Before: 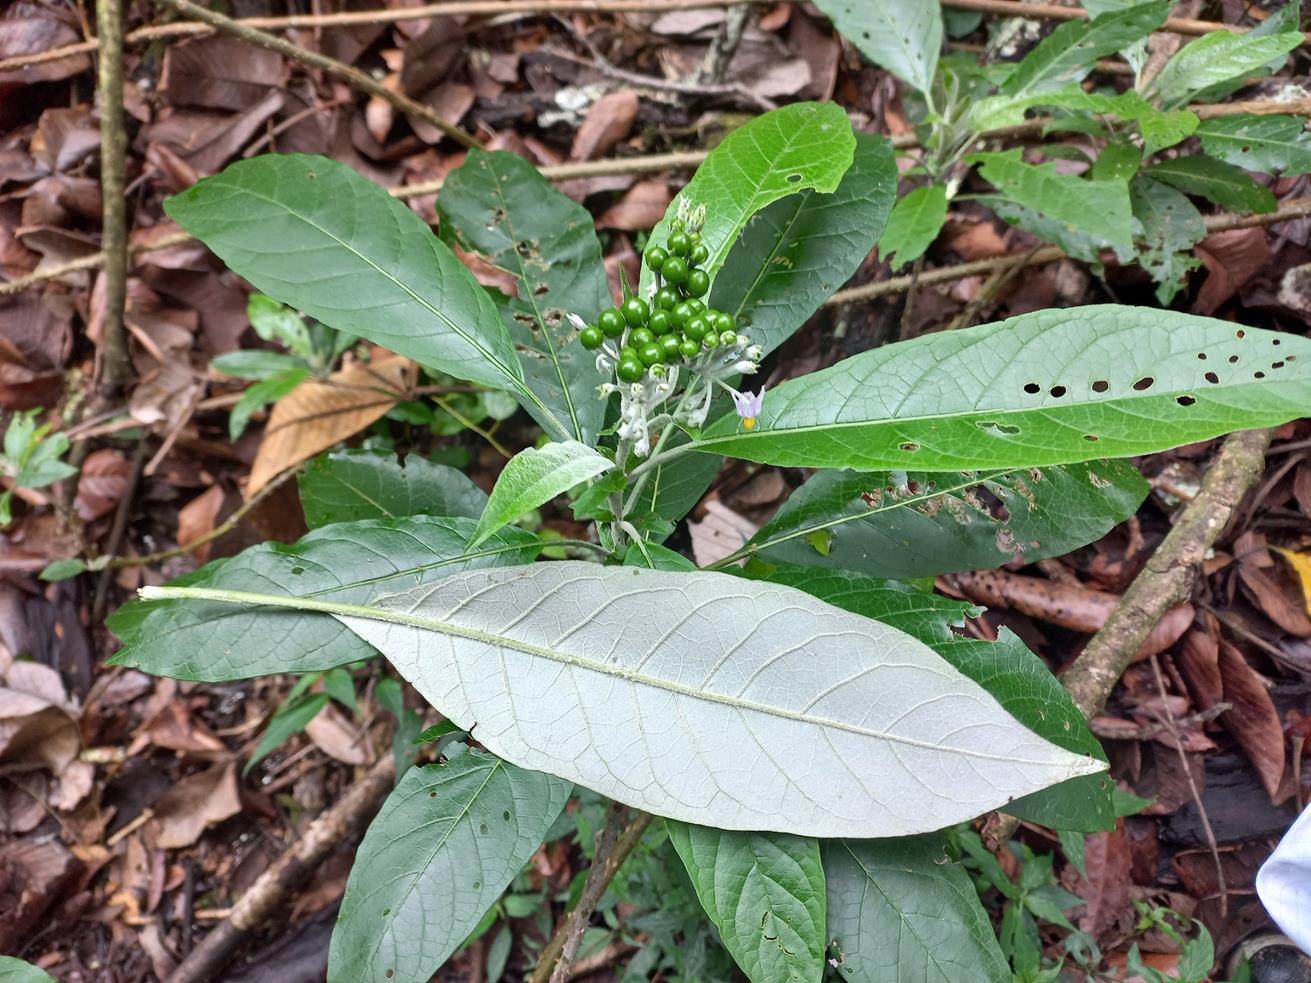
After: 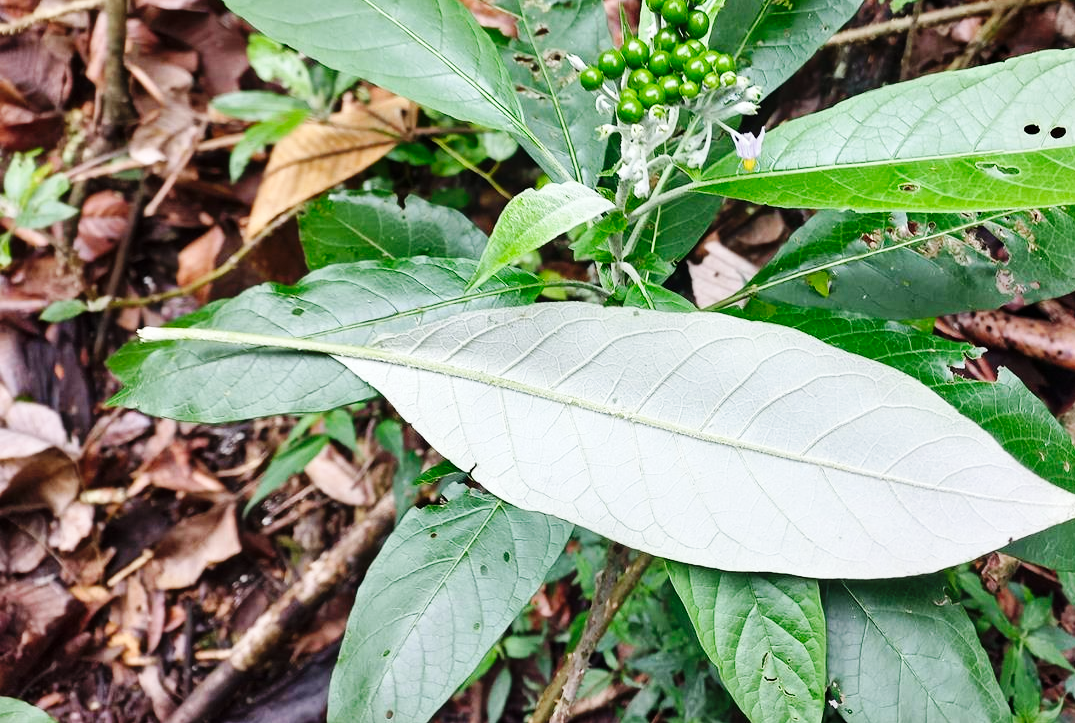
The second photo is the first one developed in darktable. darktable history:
crop: top 26.429%, right 17.964%
base curve: curves: ch0 [(0, 0) (0.036, 0.025) (0.121, 0.166) (0.206, 0.329) (0.605, 0.79) (1, 1)], preserve colors none
